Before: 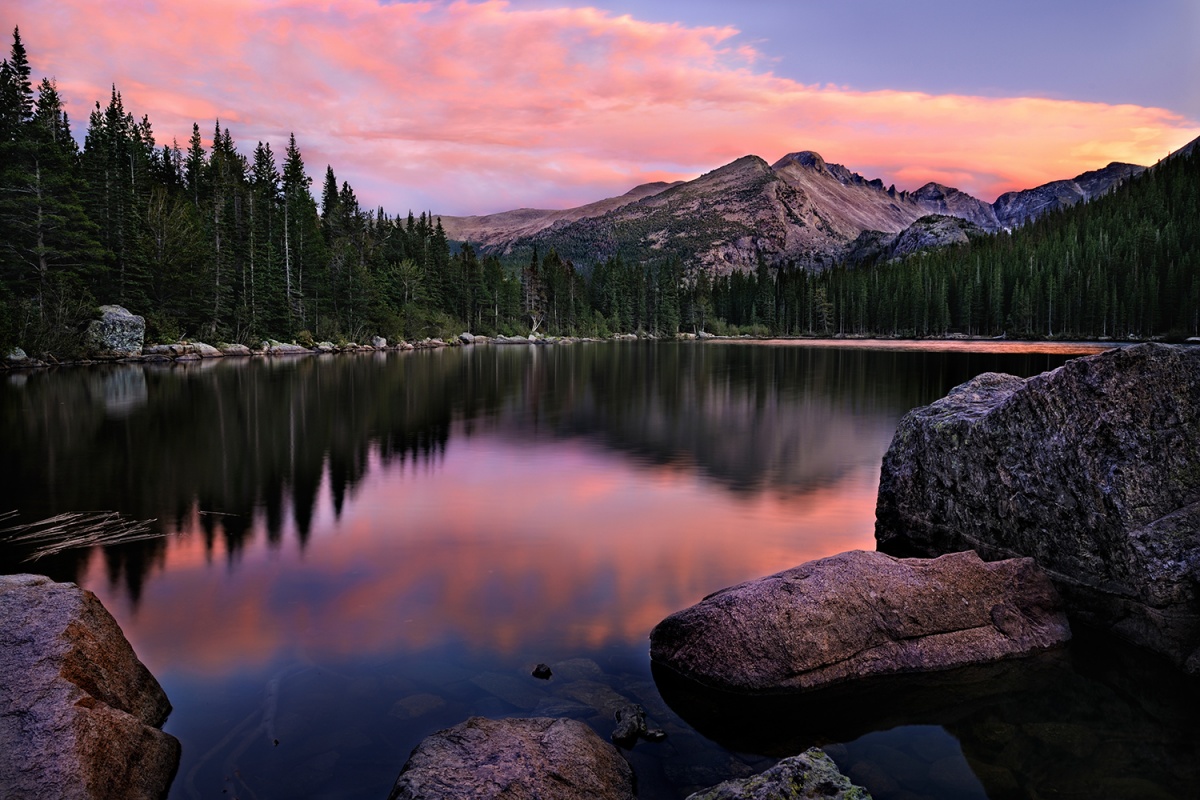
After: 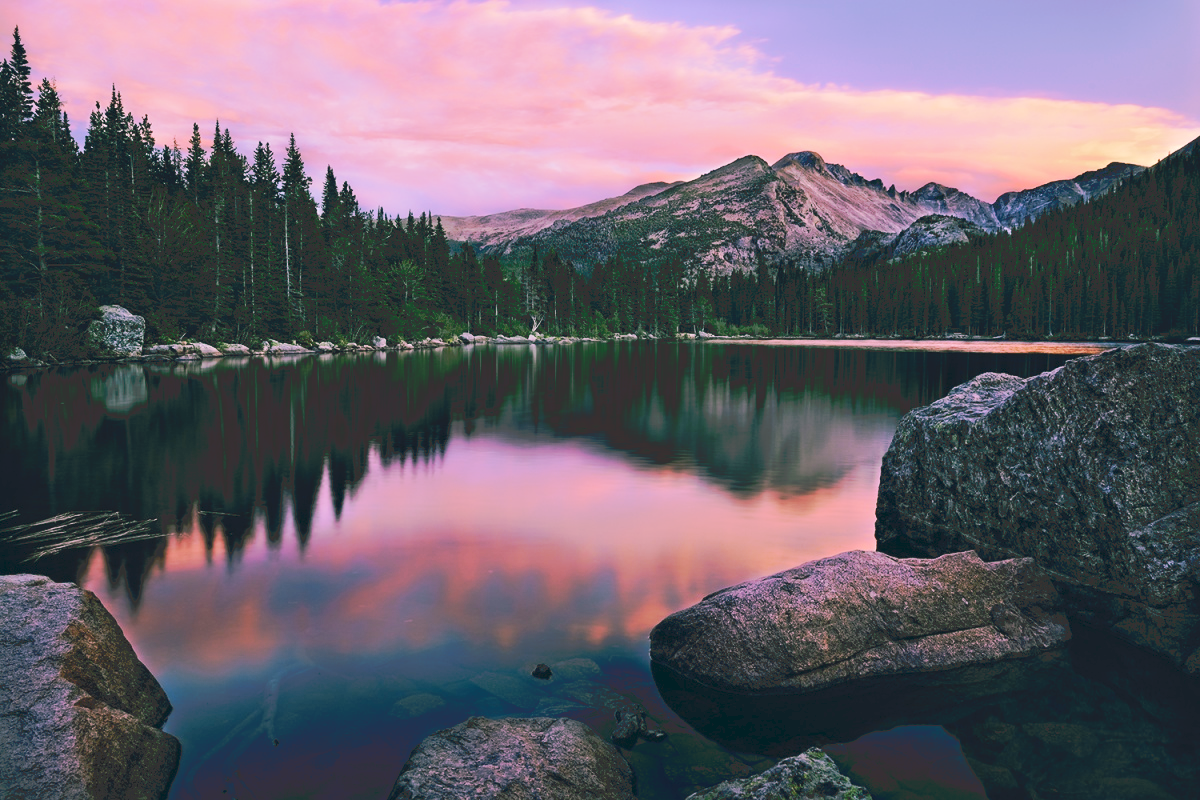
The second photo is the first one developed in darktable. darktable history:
tone curve: curves: ch0 [(0, 0) (0.003, 0.055) (0.011, 0.111) (0.025, 0.126) (0.044, 0.169) (0.069, 0.215) (0.1, 0.199) (0.136, 0.207) (0.177, 0.259) (0.224, 0.327) (0.277, 0.361) (0.335, 0.431) (0.399, 0.501) (0.468, 0.589) (0.543, 0.683) (0.623, 0.73) (0.709, 0.796) (0.801, 0.863) (0.898, 0.921) (1, 1)], preserve colors none
color look up table: target L [96.75, 94.82, 95.06, 85.75, 85.07, 89.06, 76.62, 62.62, 55.59, 63.74, 59.47, 31.8, 35.44, 26.27, 4, 200, 85, 77.48, 57.78, 68.11, 47.72, 47.73, 53.39, 45.71, 13.42, 95.22, 82.01, 73.29, 68.6, 66.88, 62.21, 58.55, 63.57, 59.87, 40.14, 44.02, 34, 40.55, 38.81, 36.05, 19.17, 17.1, 94.34, 86.06, 62.33, 55.88, 49.06, 52.49, 40.6], target a [-17.36, -14.01, -4.19, -101.22, -96.36, -37.69, -62.17, -50.37, -58.81, -33.83, -35.23, -14.56, -35.77, -16.89, -5.498, 0, 13.6, 34.45, 32.86, 12.96, 69.49, 72.85, 30.43, 26.96, 11.51, 5.494, 32.08, 16.15, 20.71, -7.48, 67.75, 80.59, 37.72, 42.19, 18.96, -1.983, 40.65, 1.717, 55.27, 53.1, 6.552, 11.24, -4.157, -67.92, -29.8, -25.17, -1.742, -15.24, -15.79], target b [107.45, 76.03, 20.68, 92.21, 52.26, 30.55, -22.44, 7.373, 59.61, 21.02, 56.7, 34.49, 25.75, 12.4, 0.914, 0, 38.1, 3.526, 65.62, 36.48, 58.38, 35.09, 24.31, 49.11, 15.87, -5.827, -26.53, -9.442, -41.07, -51.44, -29.33, -63.35, -18.48, -54.98, -92.67, -1.594, -103.9, -24, -6.245, -58.13, -14.89, -42.34, -5.371, -20.79, -57.54, -41.07, -60.83, -23.2, -14.02], num patches 49
